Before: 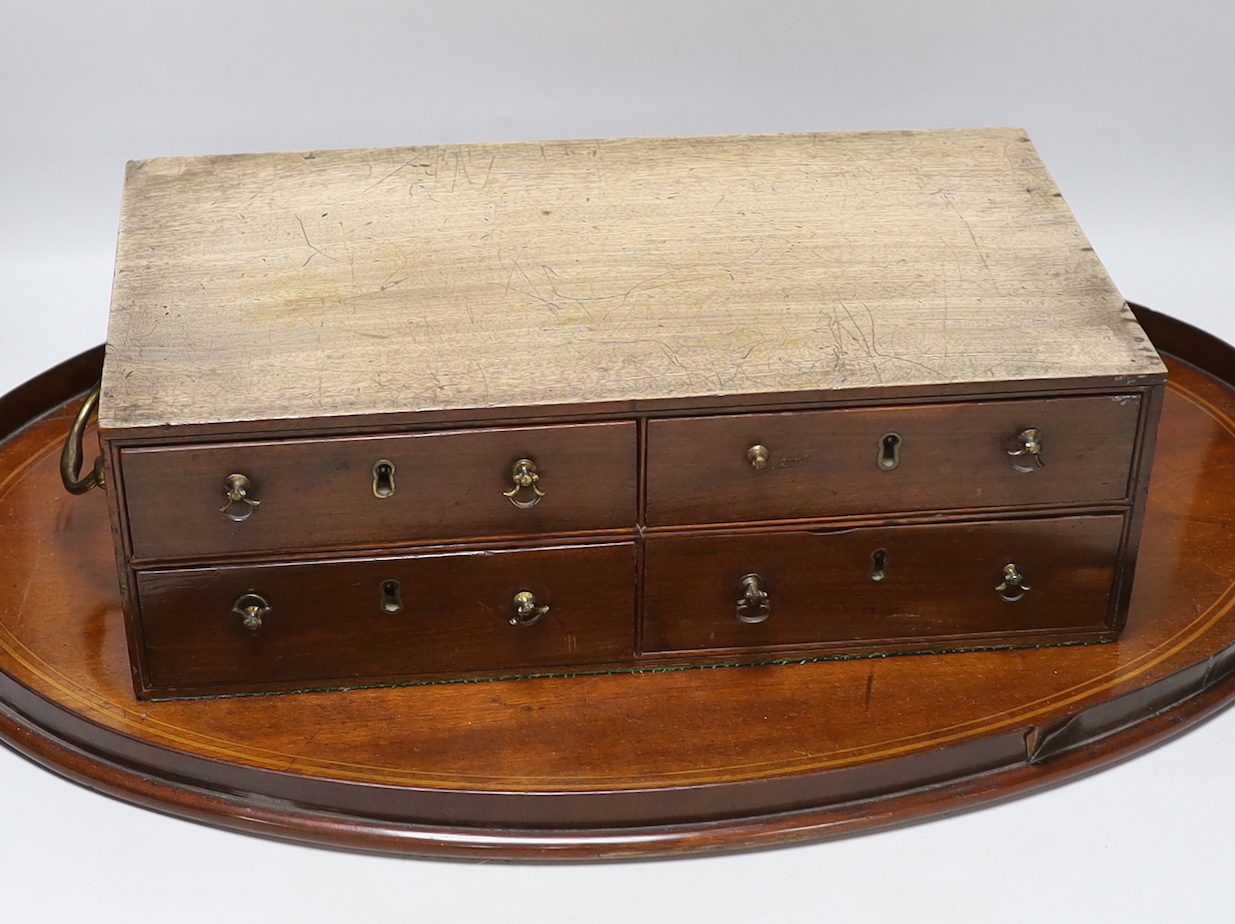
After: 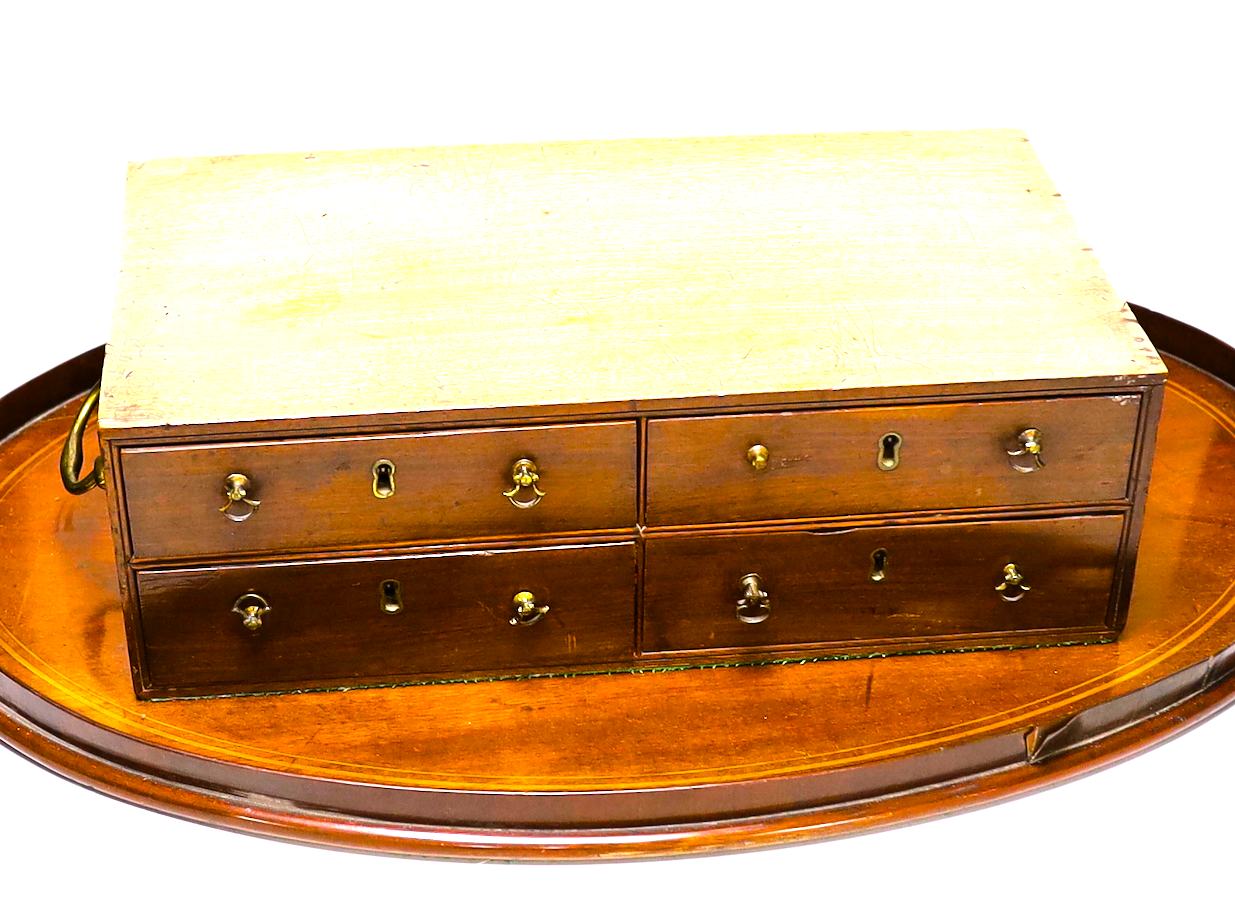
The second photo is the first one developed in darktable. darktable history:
color balance rgb: linear chroma grading › global chroma 9%, perceptual saturation grading › global saturation 36%, perceptual saturation grading › shadows 35%, perceptual brilliance grading › global brilliance 21.21%, perceptual brilliance grading › shadows -35%, global vibrance 21.21%
filmic rgb: black relative exposure -7.15 EV, white relative exposure 5.36 EV, hardness 3.02, color science v6 (2022)
levels: levels [0, 0.394, 0.787]
exposure: black level correction 0, exposure 1.45 EV, compensate exposure bias true, compensate highlight preservation false
